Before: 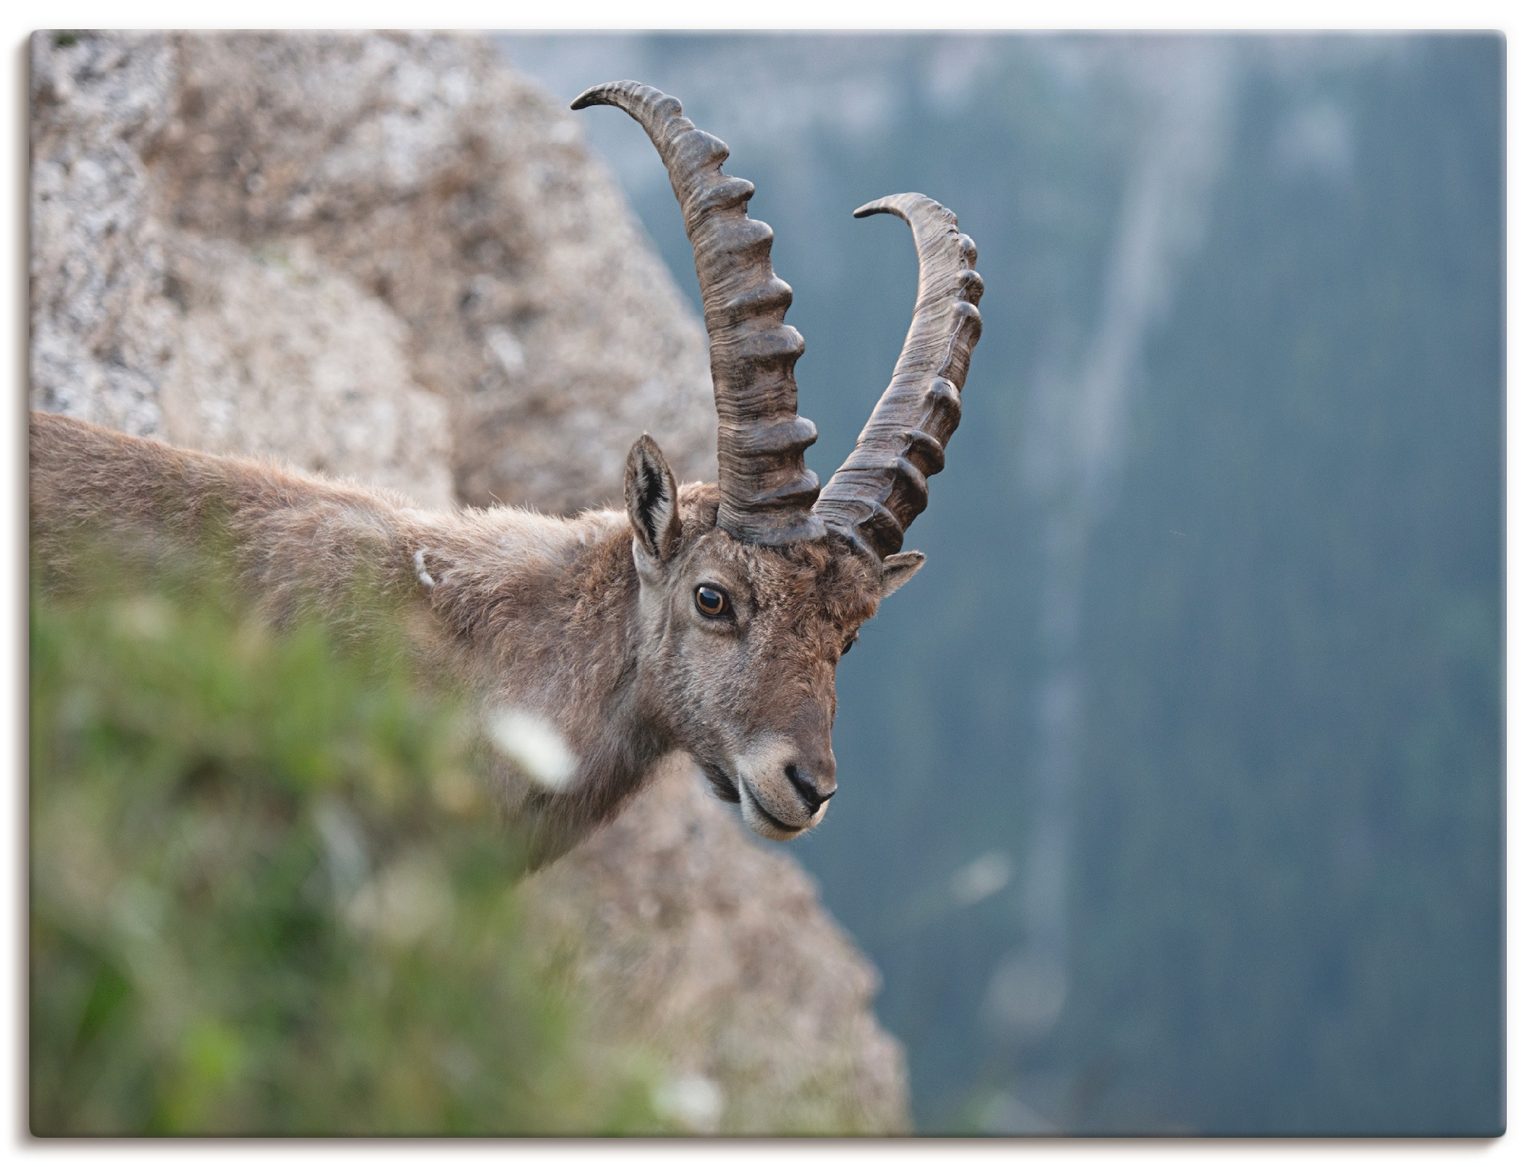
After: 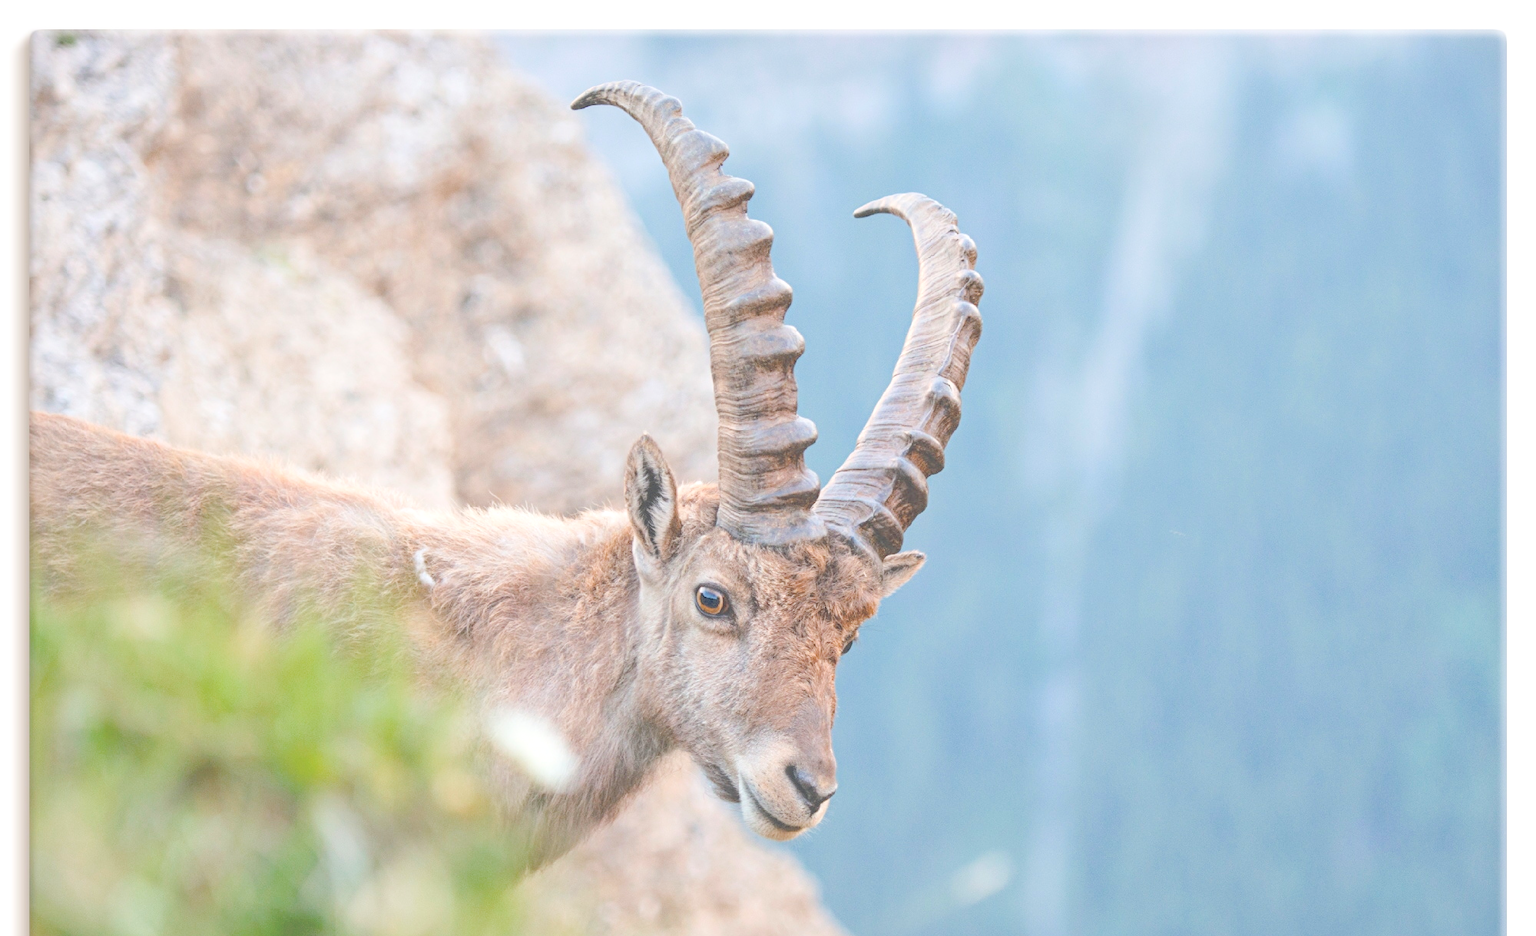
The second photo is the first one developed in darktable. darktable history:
crop: bottom 19.7%
color balance rgb: perceptual saturation grading › global saturation 27.587%, perceptual saturation grading › highlights -25.421%, perceptual saturation grading › shadows 25.821%, global vibrance 6.826%, saturation formula JzAzBz (2021)
local contrast: on, module defaults
contrast brightness saturation: brightness 0.999
